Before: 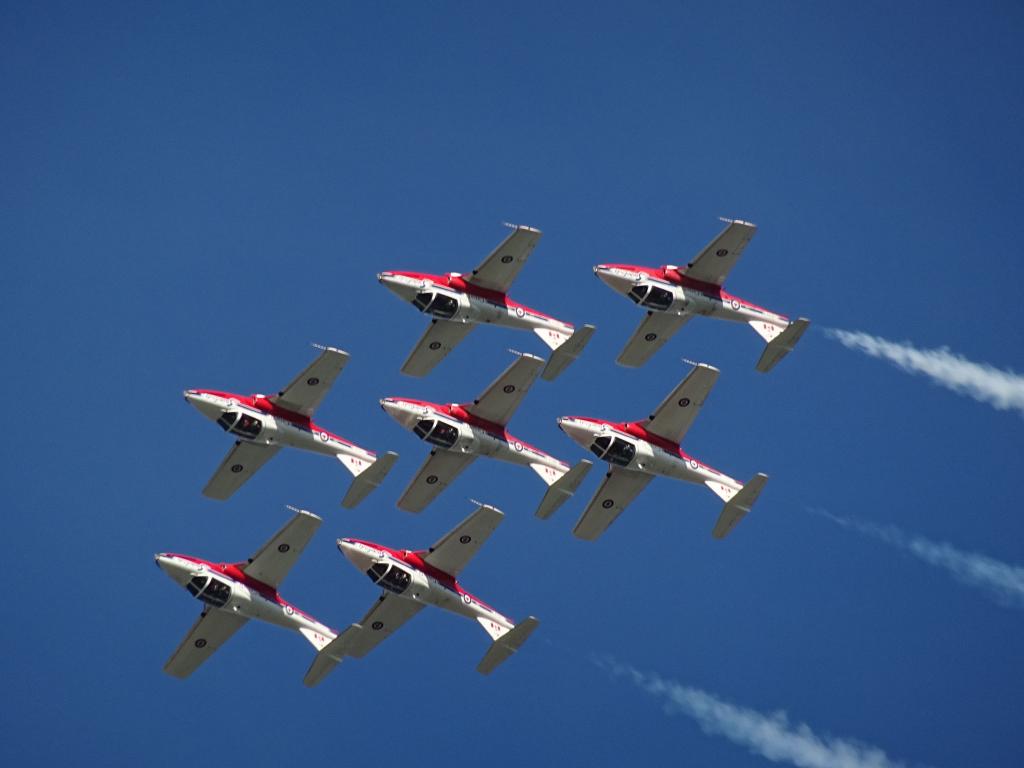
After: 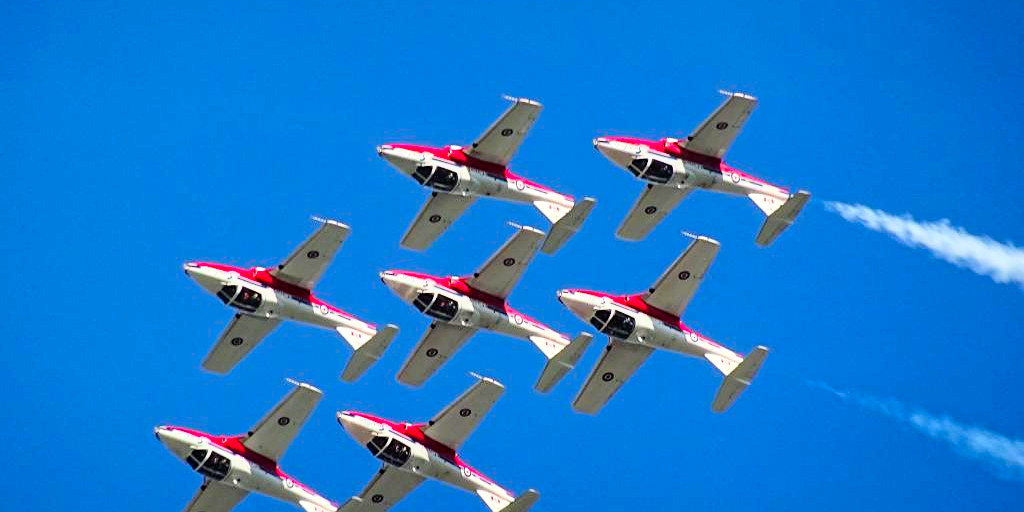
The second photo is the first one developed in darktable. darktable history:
local contrast: highlights 61%, shadows 105%, detail 107%, midtone range 0.529
crop: top 16.583%, bottom 16.709%
base curve: curves: ch0 [(0, 0) (0.008, 0.007) (0.022, 0.029) (0.048, 0.089) (0.092, 0.197) (0.191, 0.399) (0.275, 0.534) (0.357, 0.65) (0.477, 0.78) (0.542, 0.833) (0.799, 0.973) (1, 1)]
exposure: compensate highlight preservation false
contrast brightness saturation: brightness -0.017, saturation 0.362
sharpen: amount 0.21
